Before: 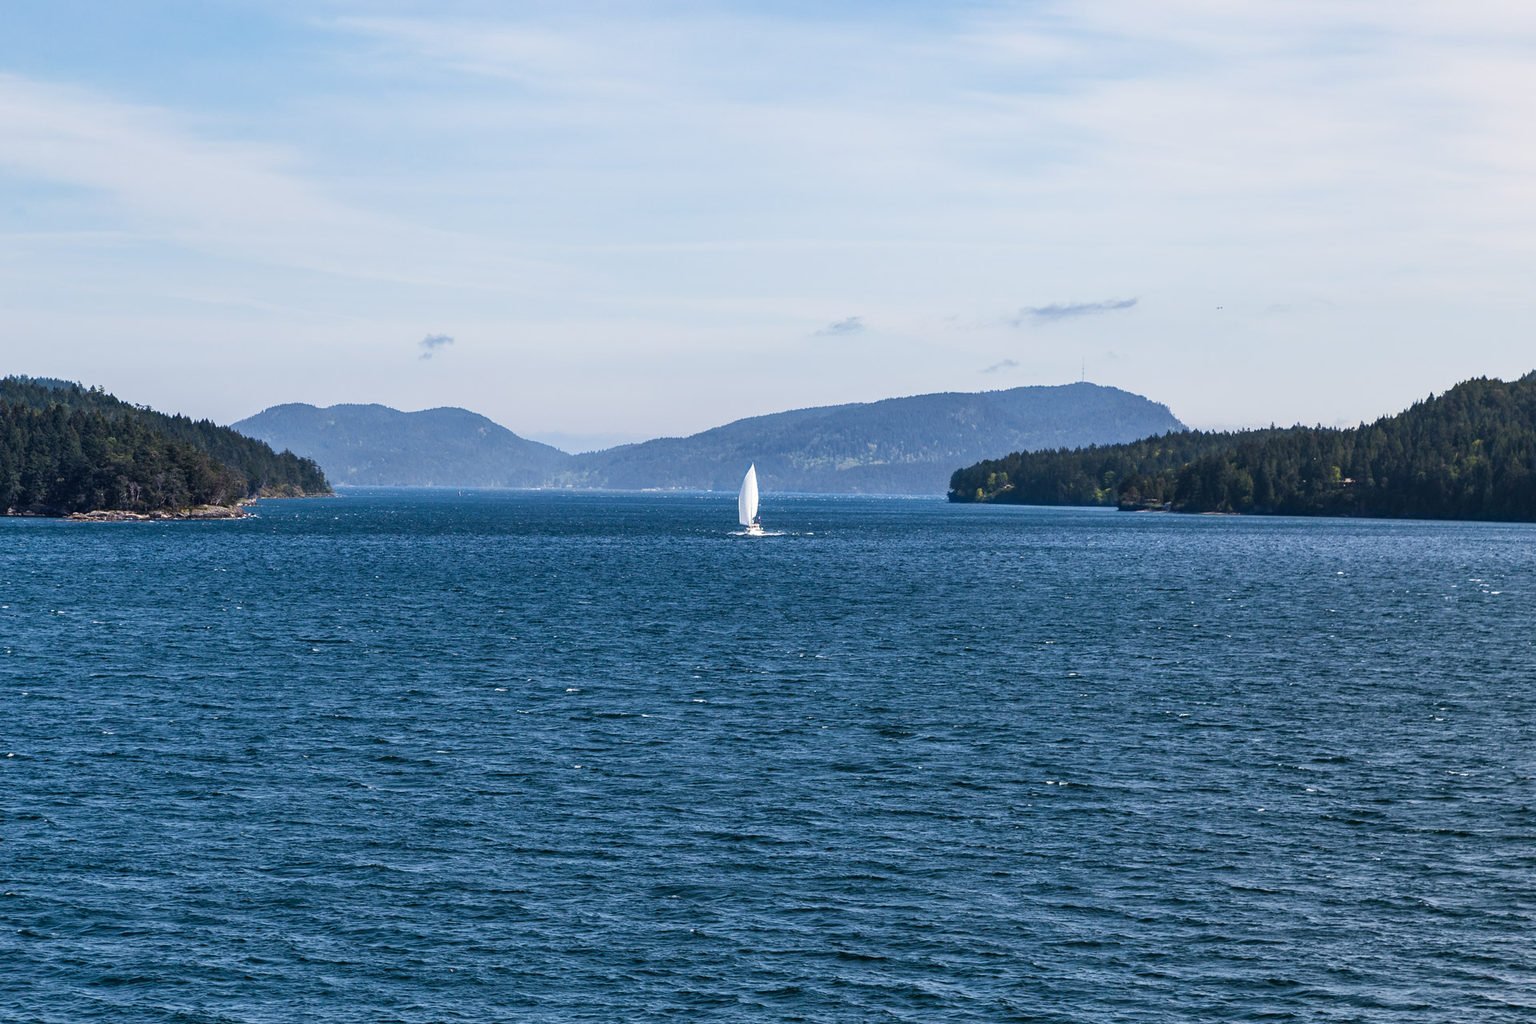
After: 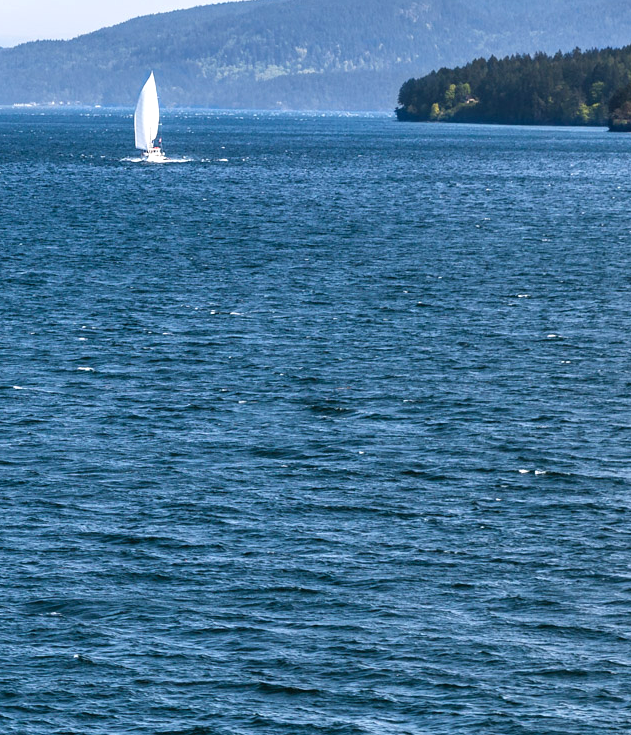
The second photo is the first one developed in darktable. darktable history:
exposure: exposure 0.49 EV, compensate highlight preservation false
crop: left 41.115%, top 39.628%, right 26.005%, bottom 2.876%
